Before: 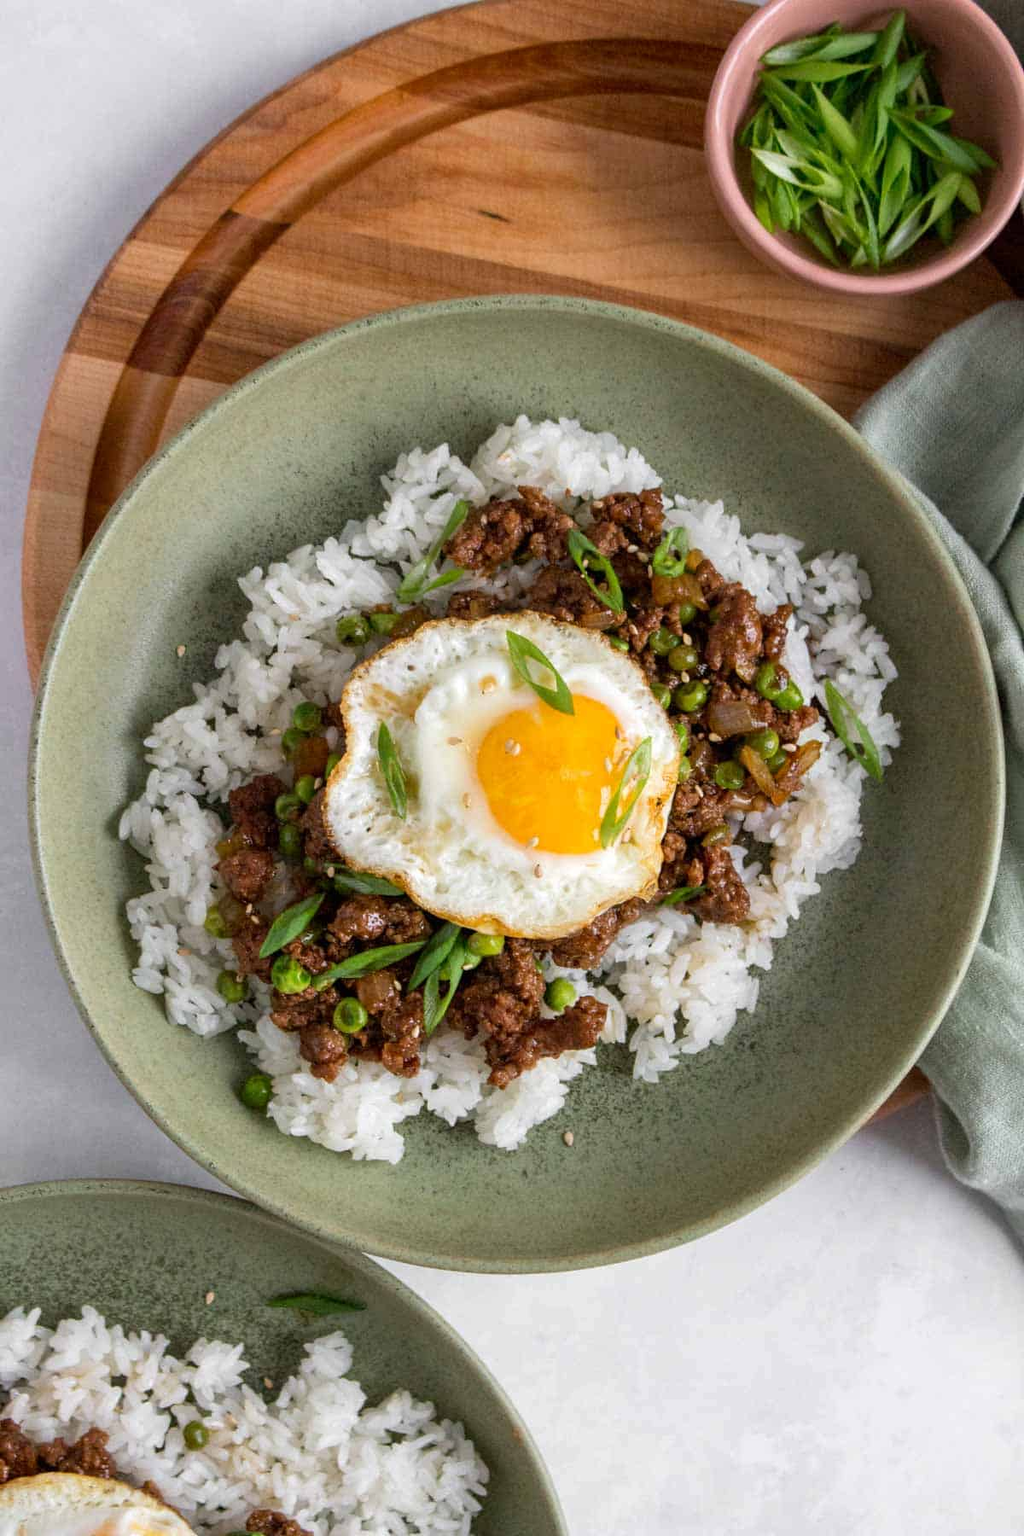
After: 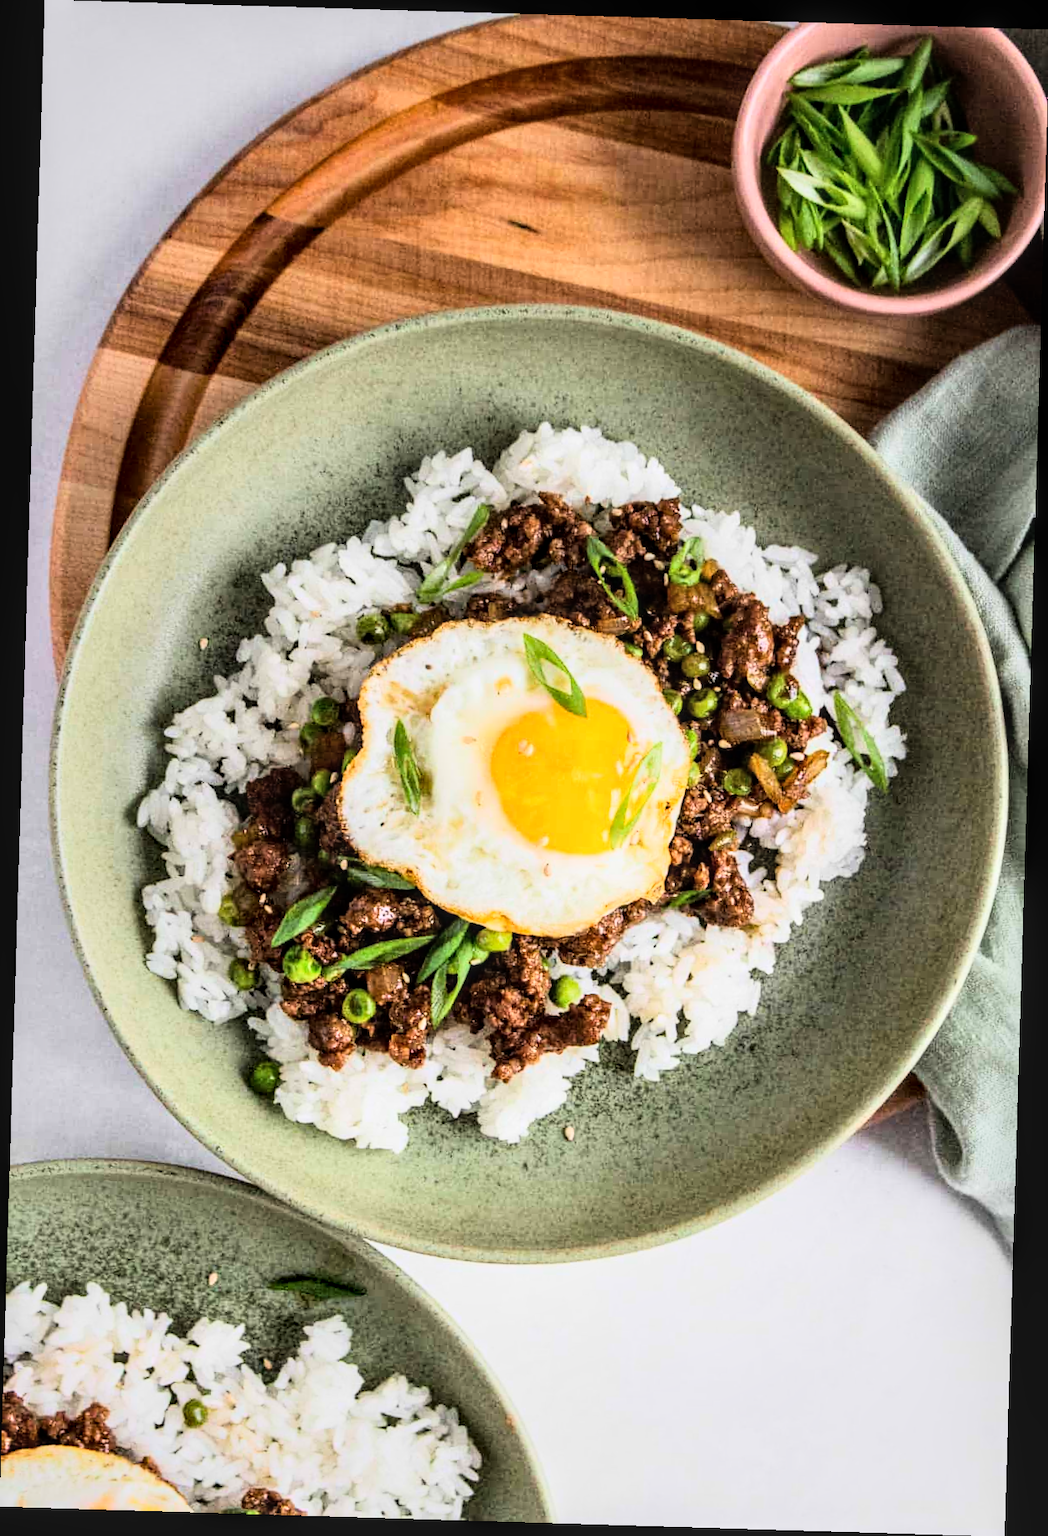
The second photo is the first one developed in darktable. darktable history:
local contrast: on, module defaults
graduated density: rotation -0.352°, offset 57.64
color balance rgb: perceptual saturation grading › global saturation -0.31%, global vibrance -8%, contrast -13%, saturation formula JzAzBz (2021)
rgb curve: curves: ch0 [(0, 0) (0.21, 0.15) (0.24, 0.21) (0.5, 0.75) (0.75, 0.96) (0.89, 0.99) (1, 1)]; ch1 [(0, 0.02) (0.21, 0.13) (0.25, 0.2) (0.5, 0.67) (0.75, 0.9) (0.89, 0.97) (1, 1)]; ch2 [(0, 0.02) (0.21, 0.13) (0.25, 0.2) (0.5, 0.67) (0.75, 0.9) (0.89, 0.97) (1, 1)], compensate middle gray true
rotate and perspective: rotation 1.72°, automatic cropping off
